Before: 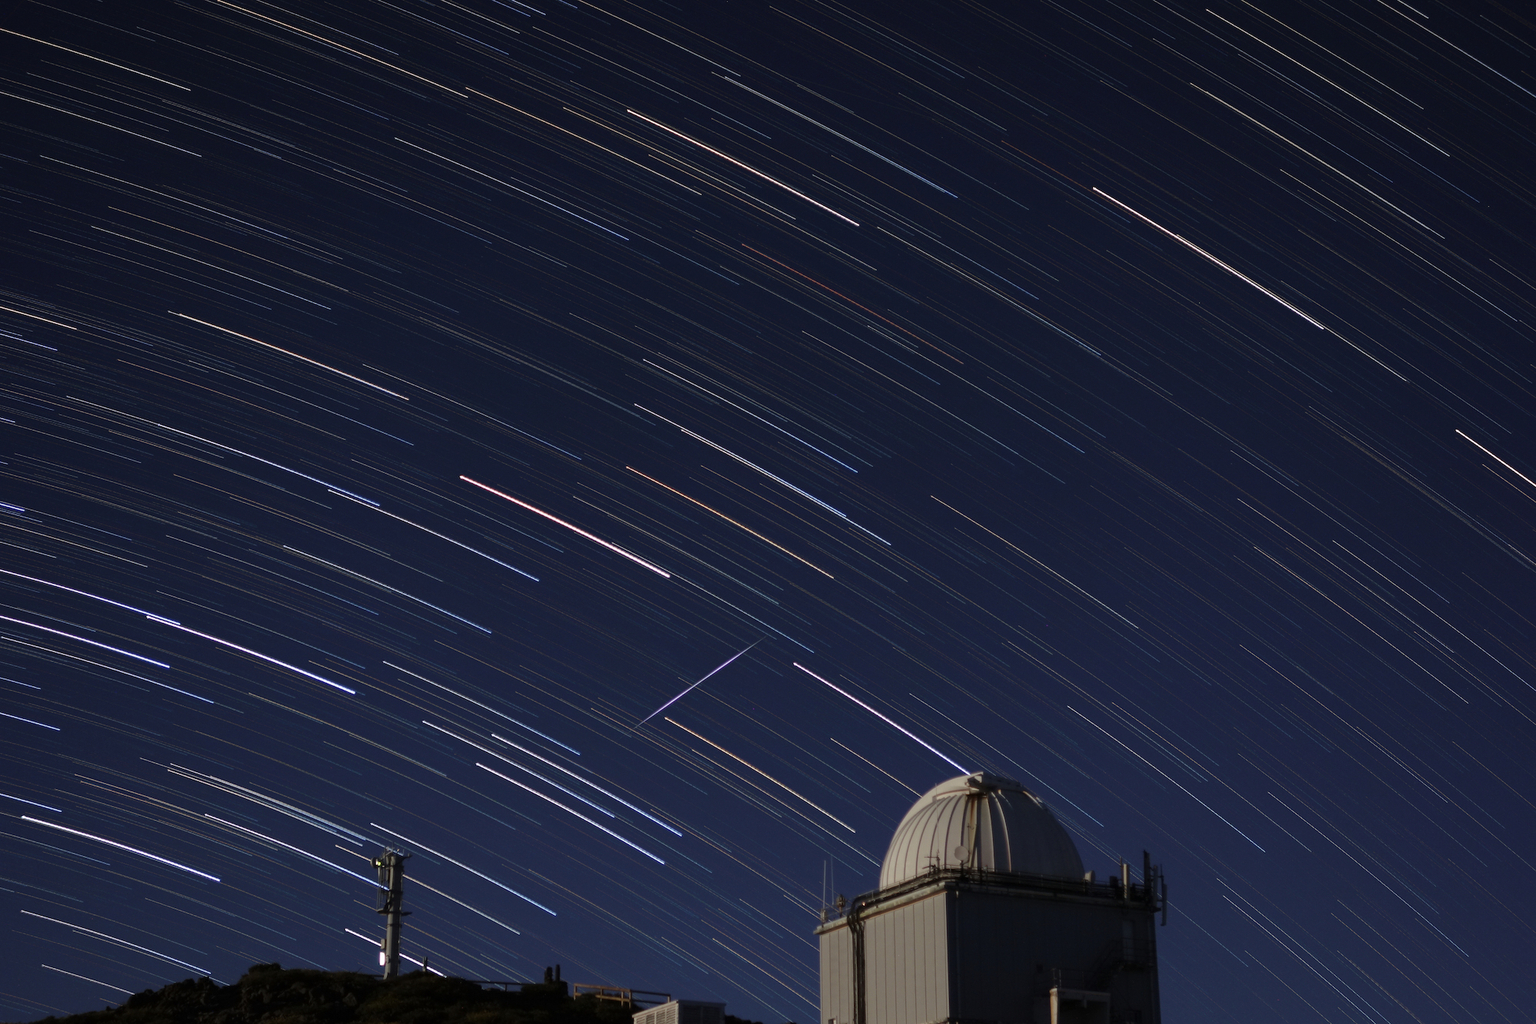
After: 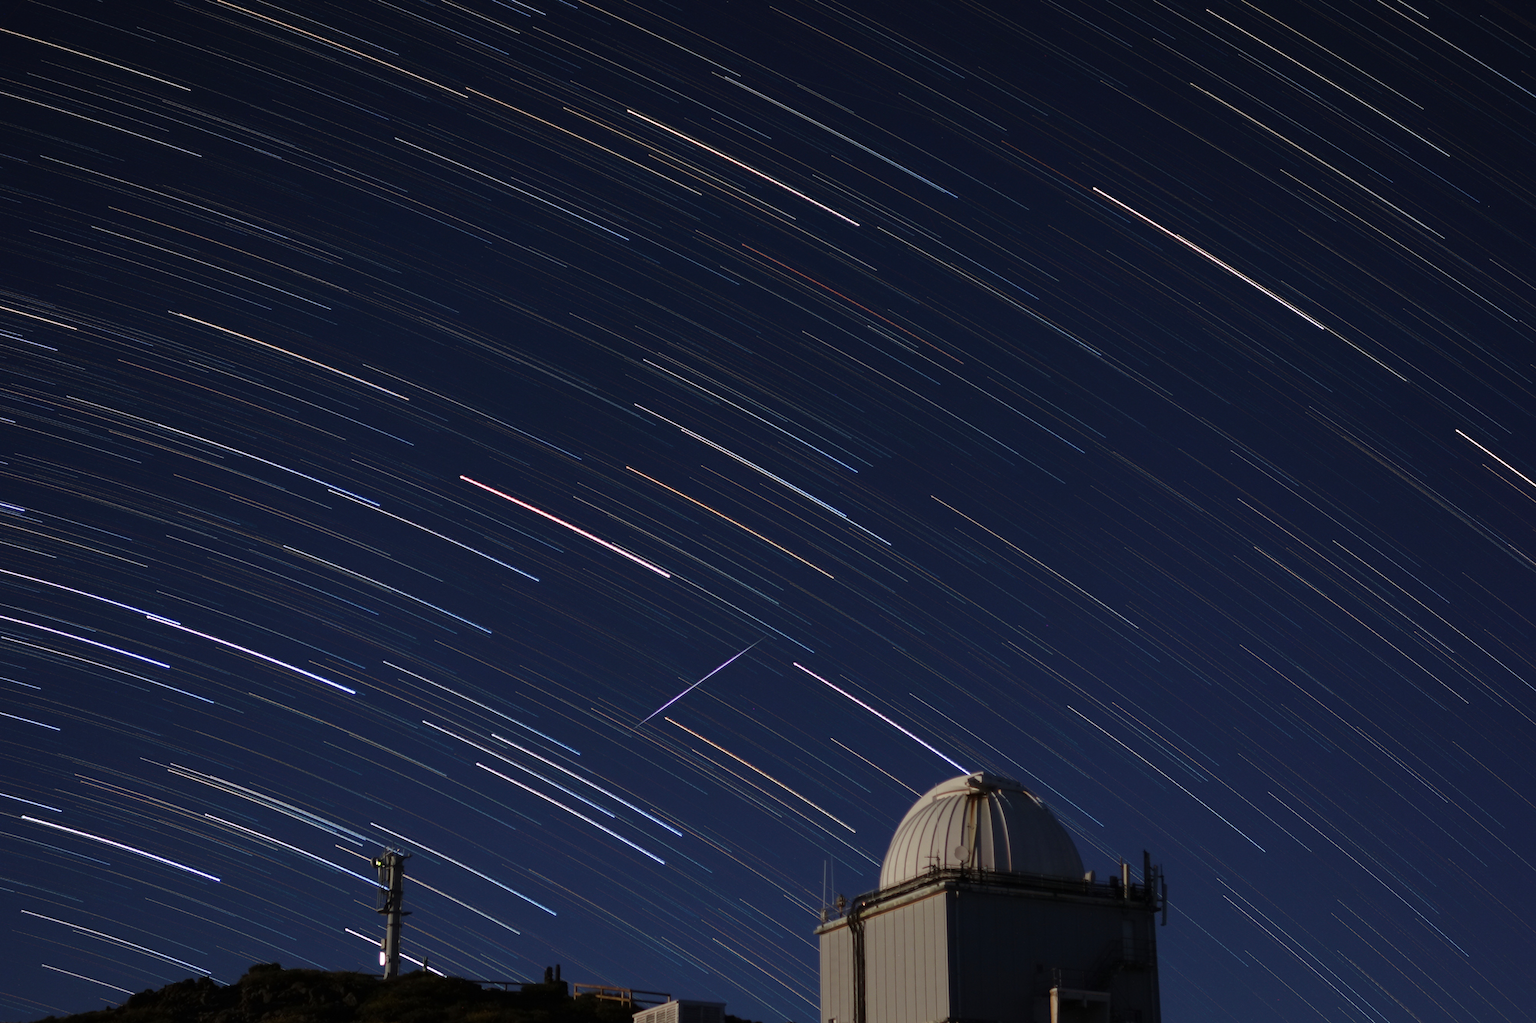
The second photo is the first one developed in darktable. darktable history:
levels: mode automatic, black 0.023%, white 99.97%, levels [0.062, 0.494, 0.925]
exposure: exposure -0.293 EV, compensate highlight preservation false
